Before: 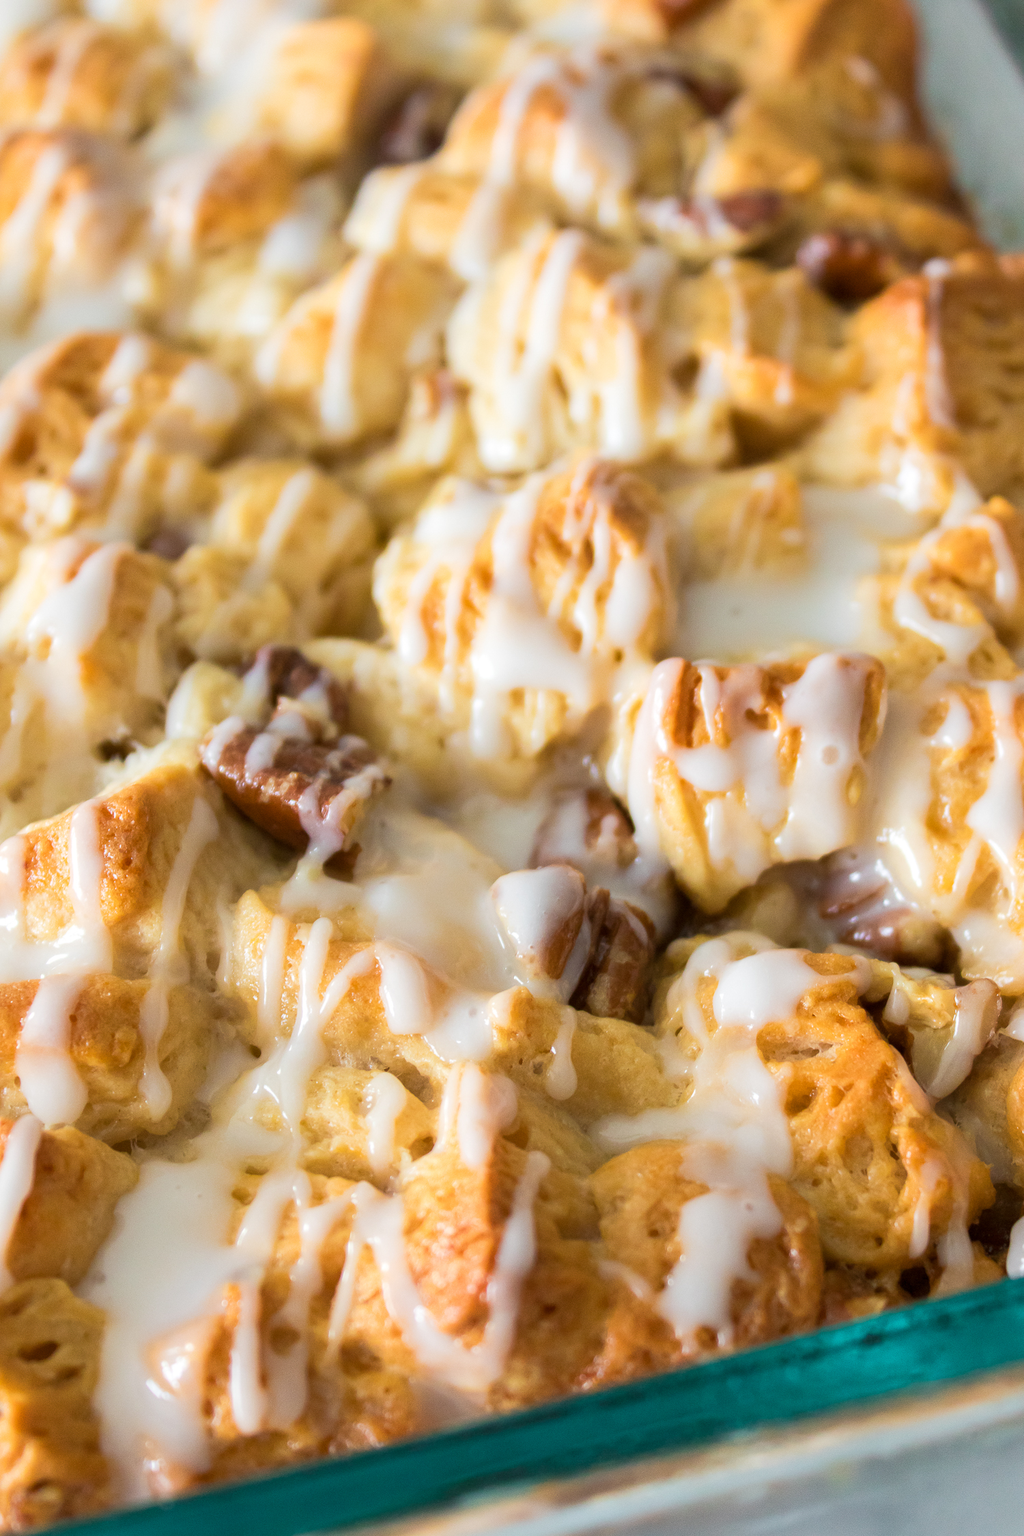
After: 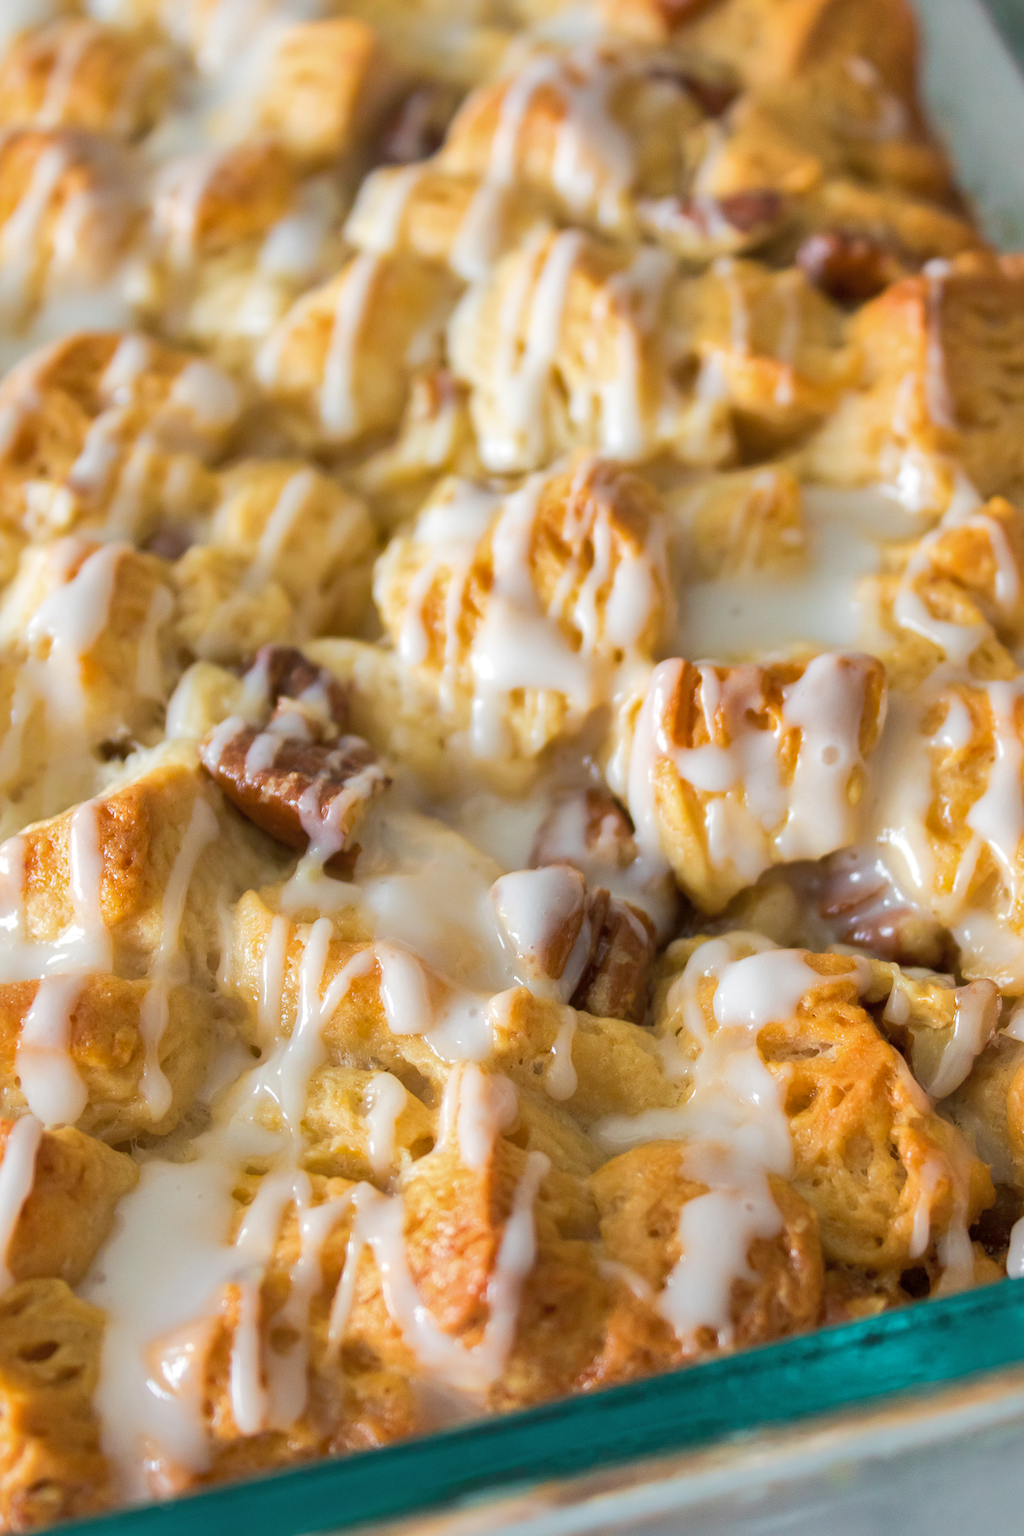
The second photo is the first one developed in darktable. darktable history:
white balance: emerald 1
exposure: compensate highlight preservation false
shadows and highlights: on, module defaults
